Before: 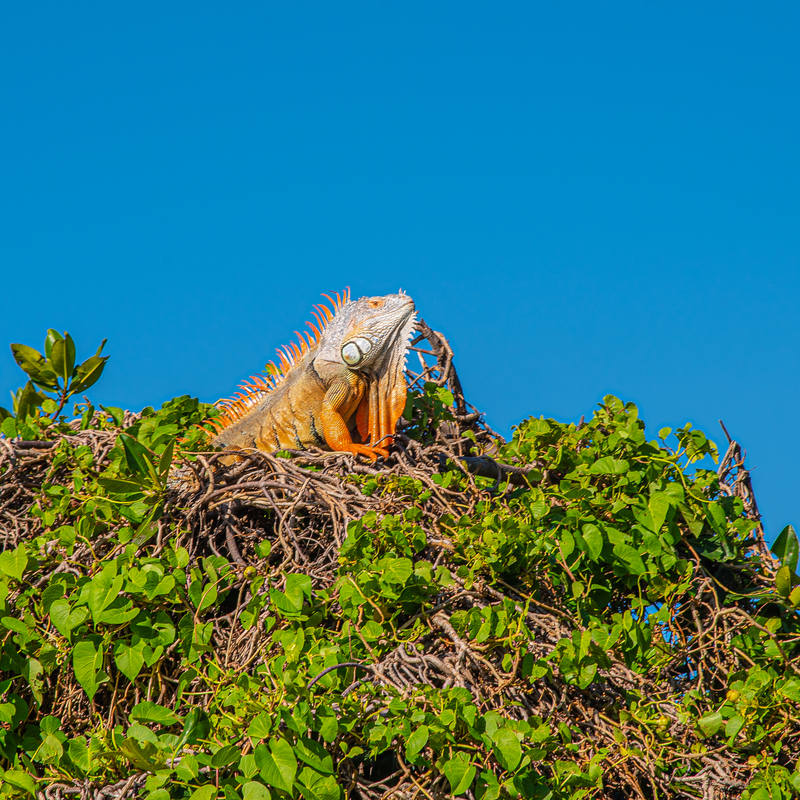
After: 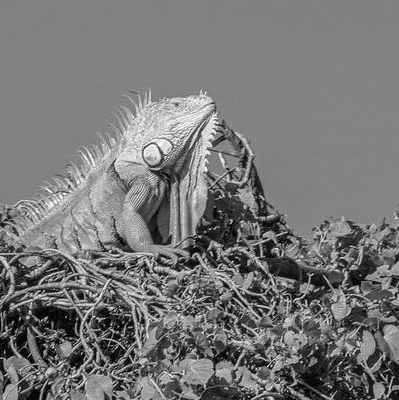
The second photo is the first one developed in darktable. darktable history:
crop: left 25%, top 25%, right 25%, bottom 25%
monochrome: a 1.94, b -0.638
